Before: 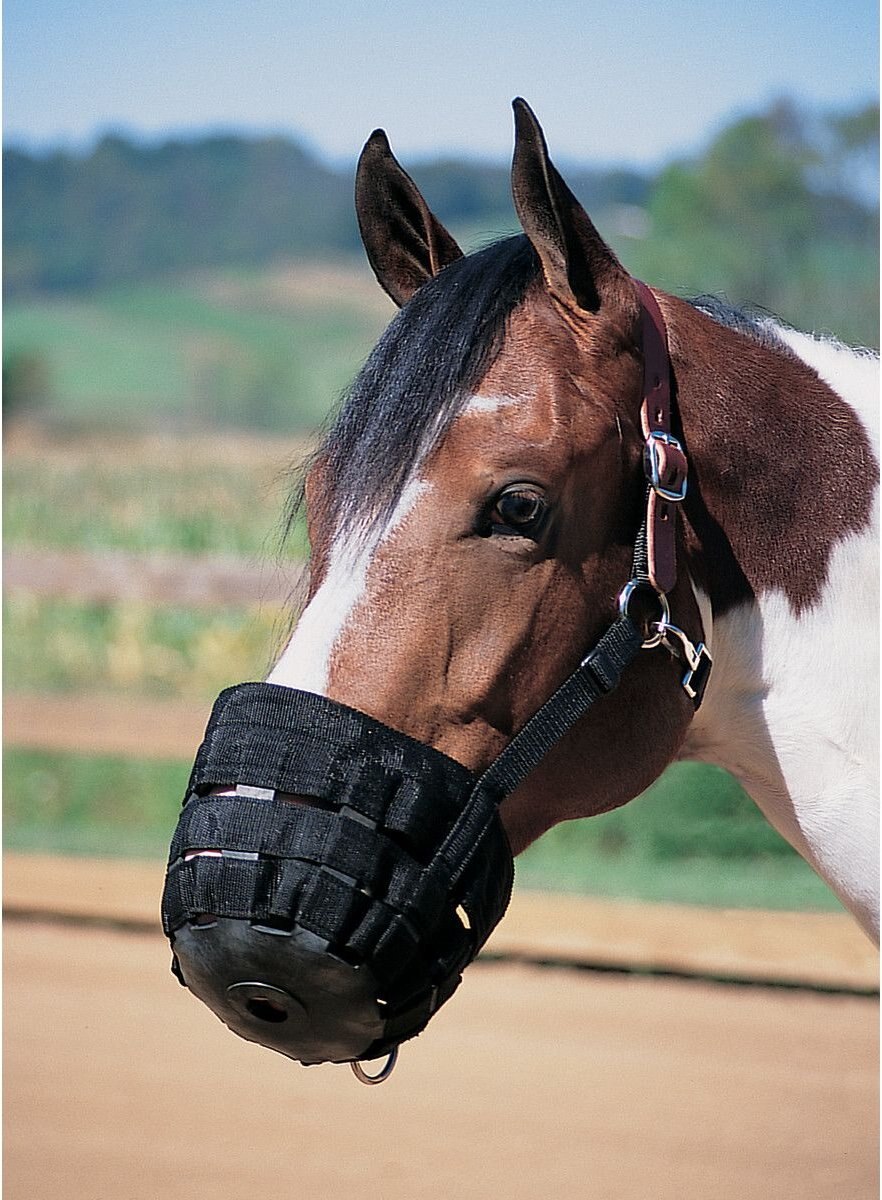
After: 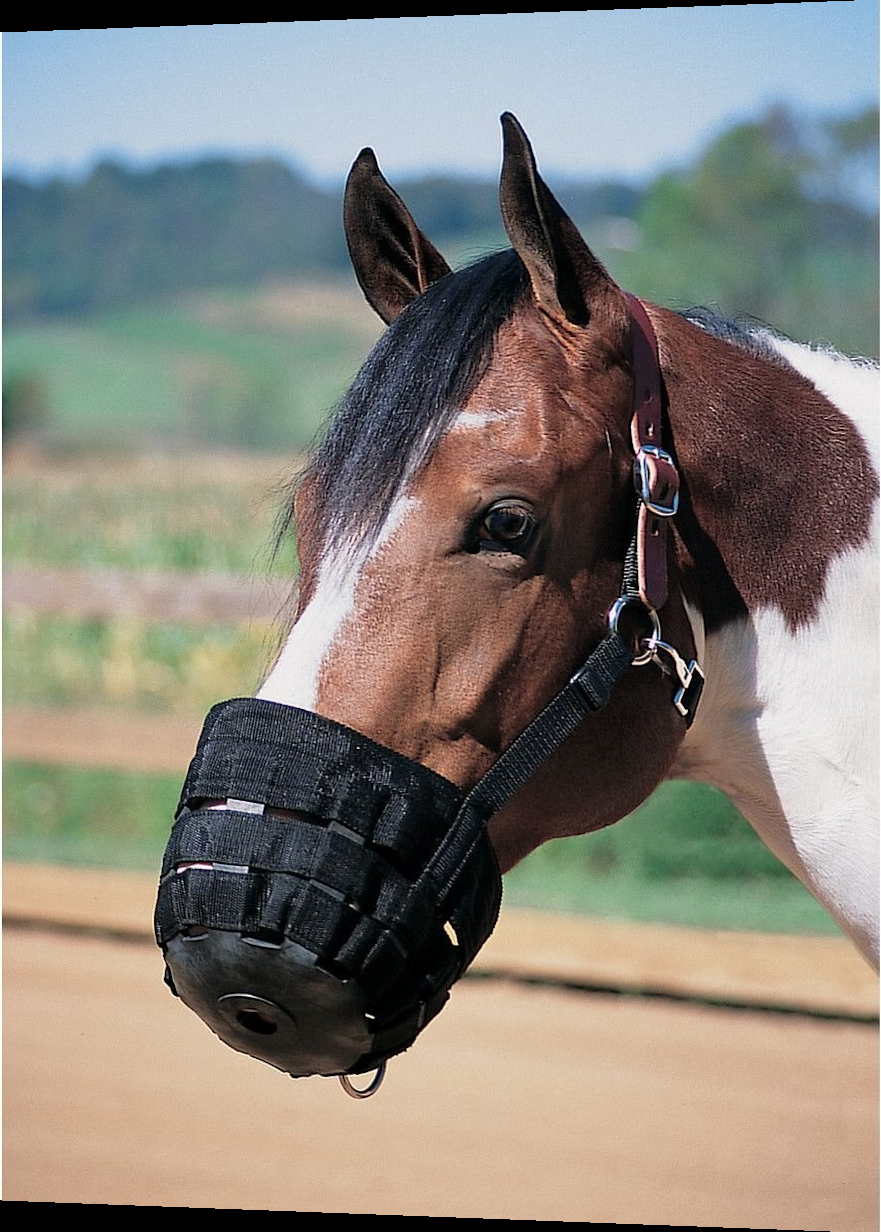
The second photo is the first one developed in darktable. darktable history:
white balance: emerald 1
rotate and perspective: lens shift (horizontal) -0.055, automatic cropping off
